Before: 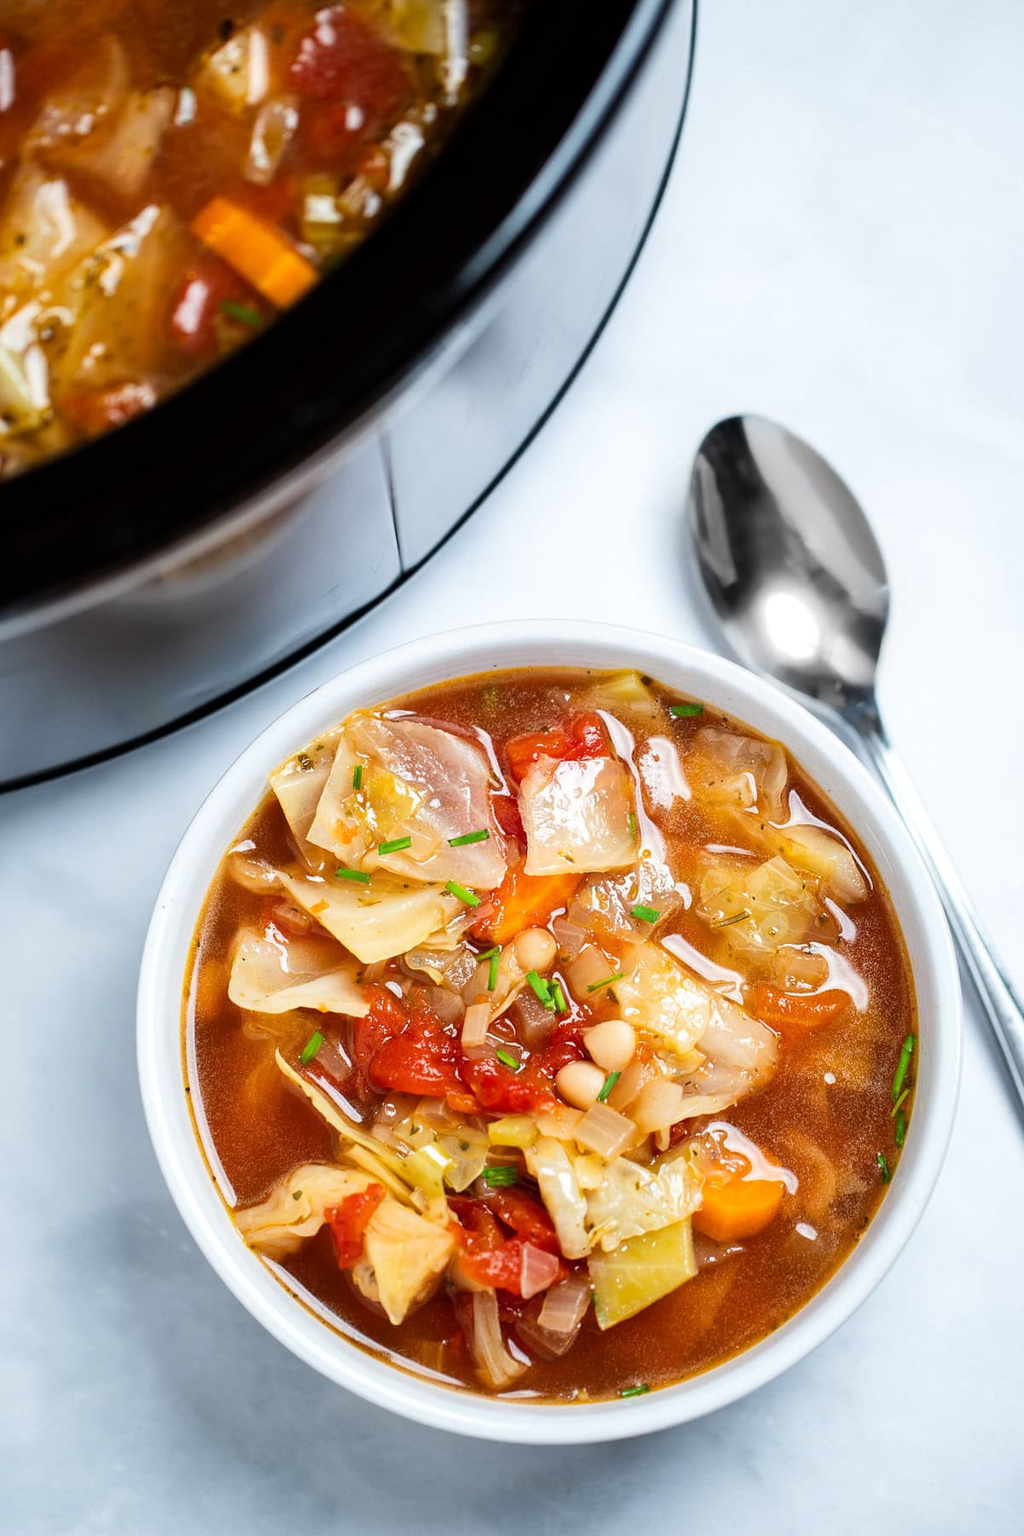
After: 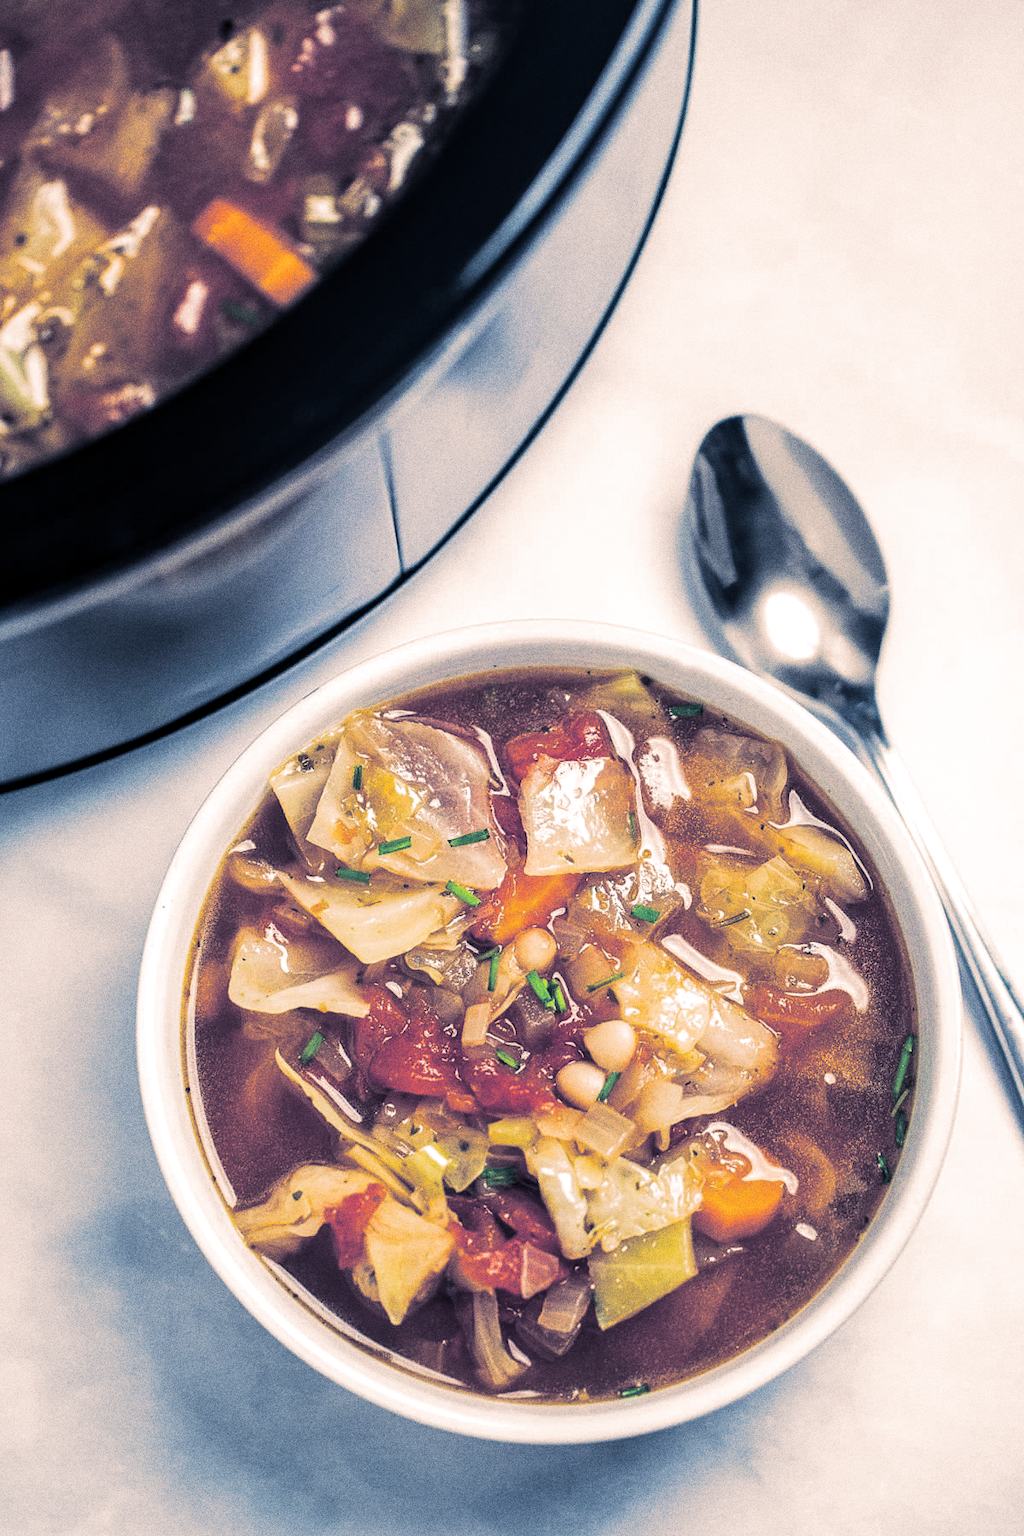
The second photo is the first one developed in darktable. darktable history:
split-toning: shadows › hue 226.8°, shadows › saturation 0.56, highlights › hue 28.8°, balance -40, compress 0%
grain: coarseness 0.09 ISO, strength 40%
local contrast: on, module defaults
